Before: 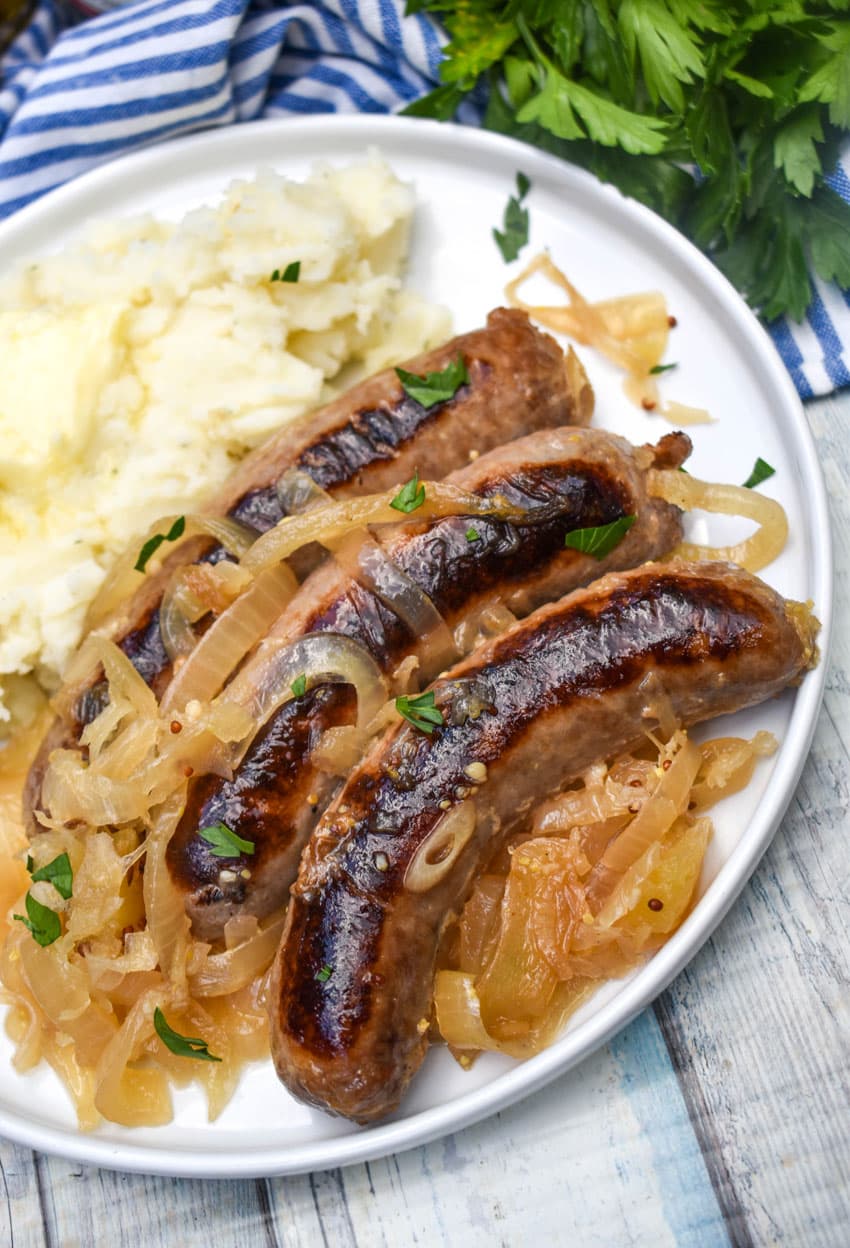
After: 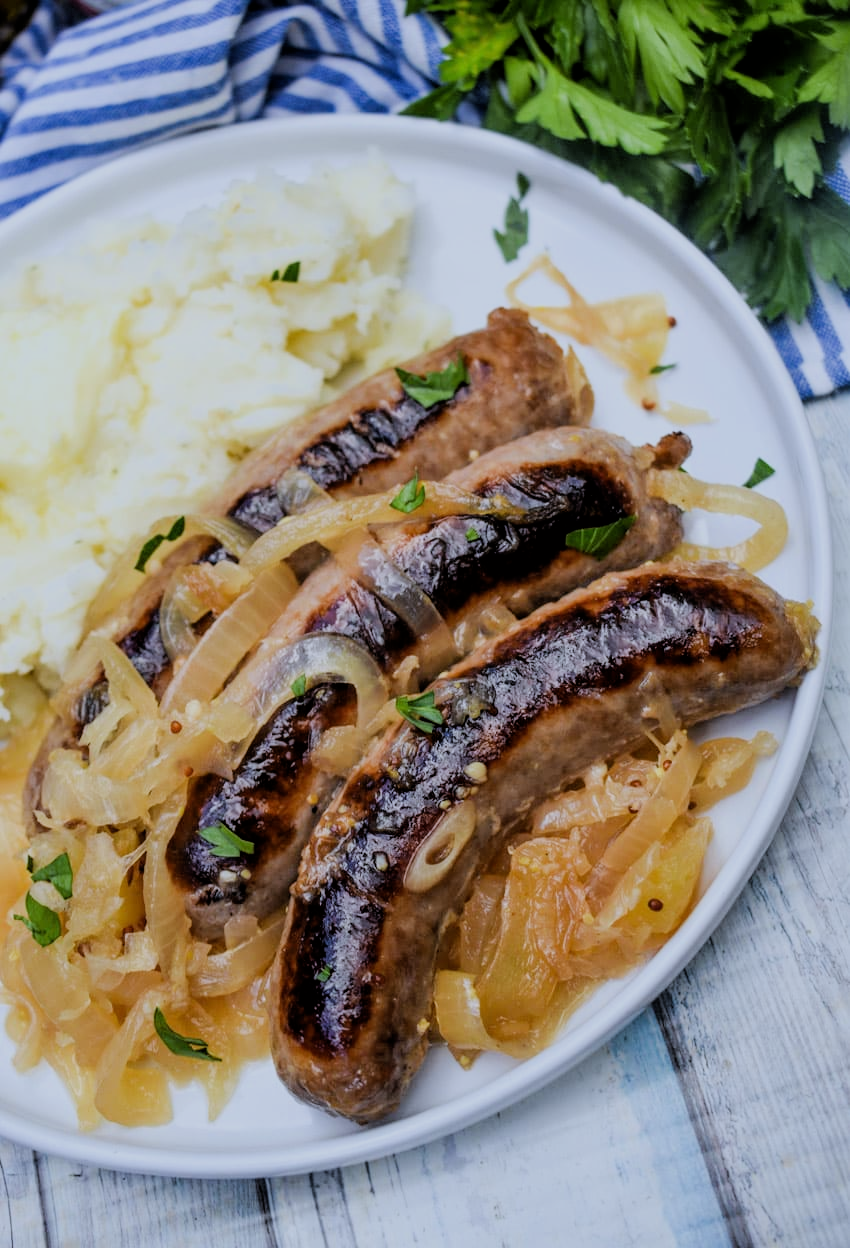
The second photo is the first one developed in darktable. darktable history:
filmic rgb: black relative exposure -4.38 EV, white relative exposure 4.56 EV, hardness 2.37, contrast 1.05
white balance: red 0.931, blue 1.11
color correction: highlights a* 0.003, highlights b* -0.283
